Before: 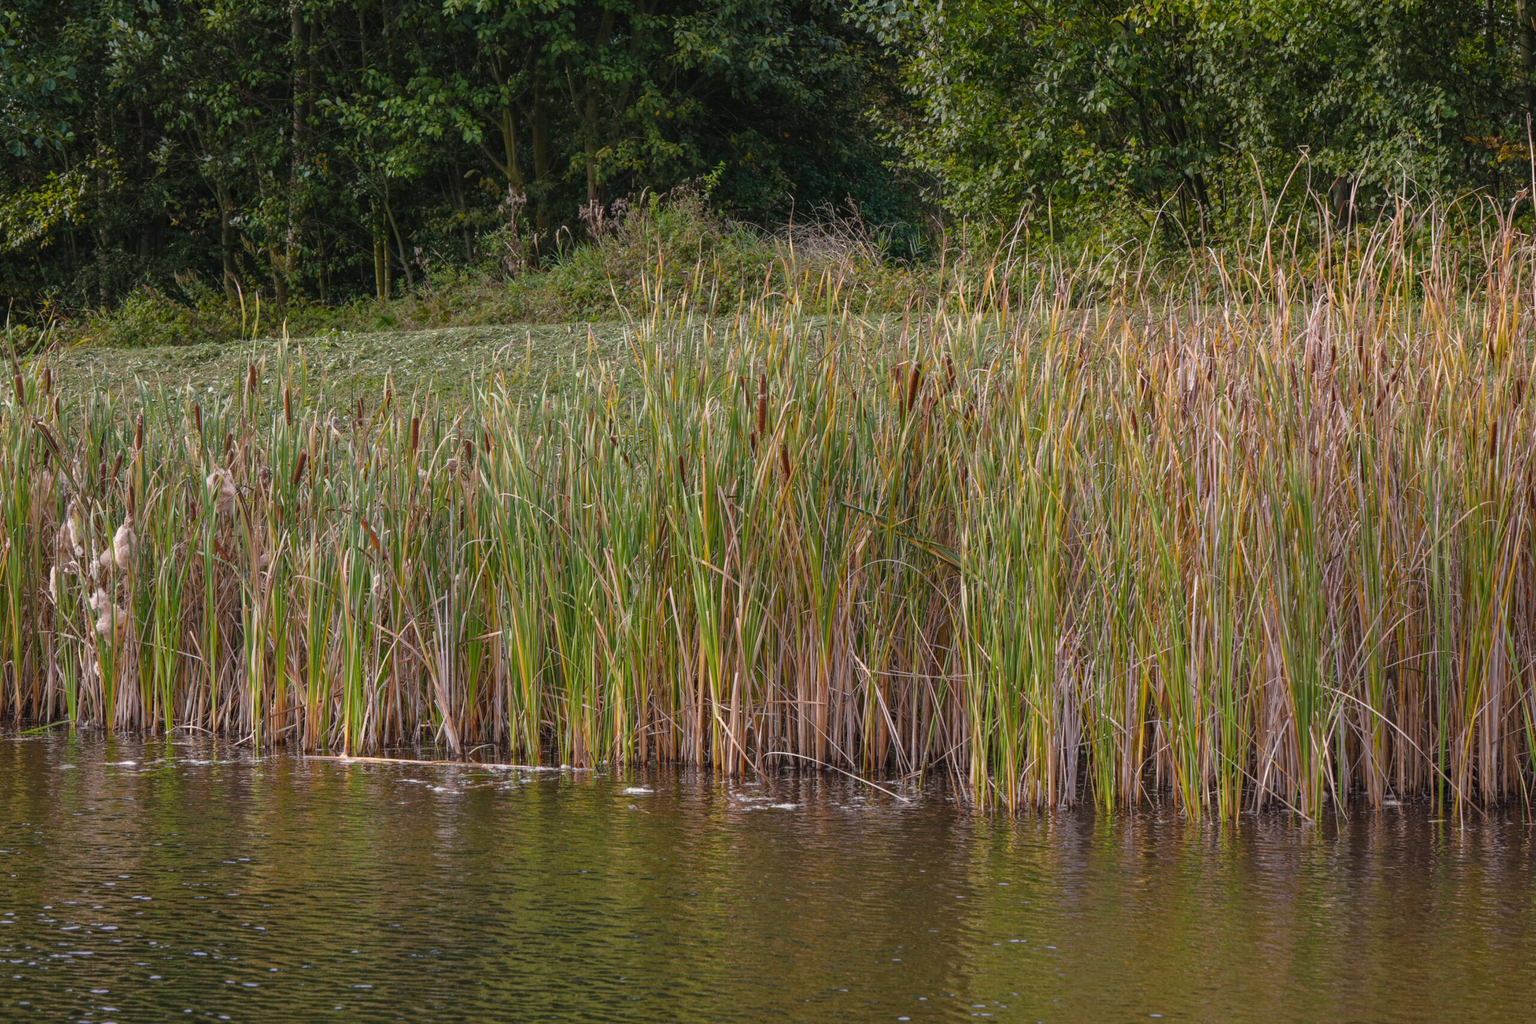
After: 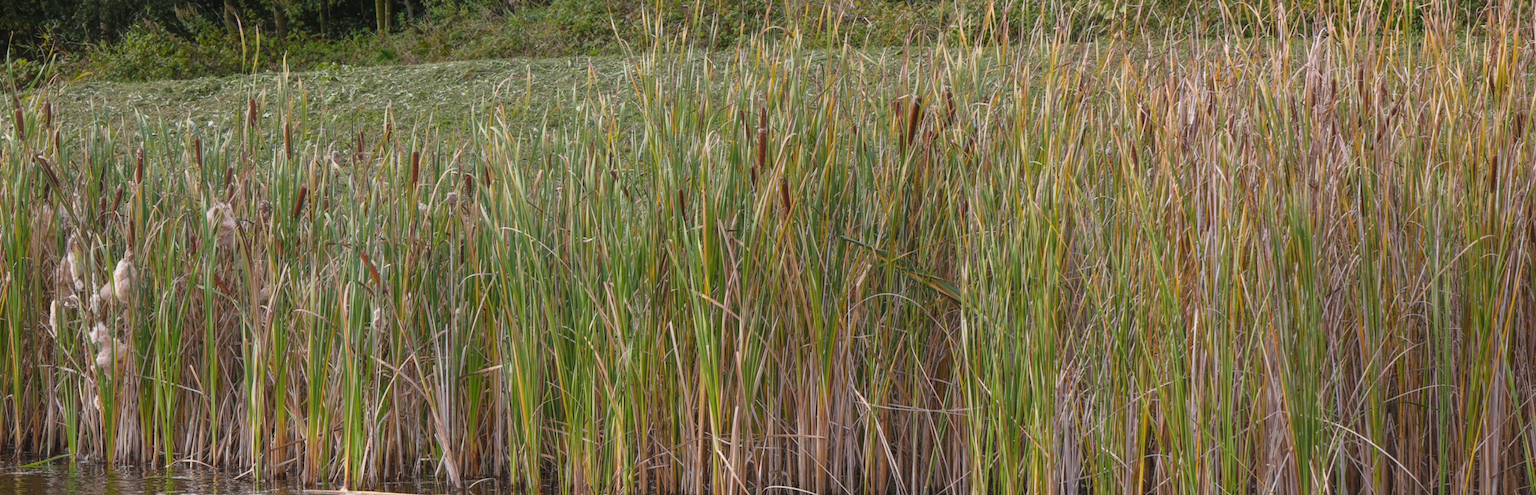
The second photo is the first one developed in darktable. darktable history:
white balance: red 0.978, blue 0.999
crop and rotate: top 26.056%, bottom 25.543%
haze removal: strength -0.05
